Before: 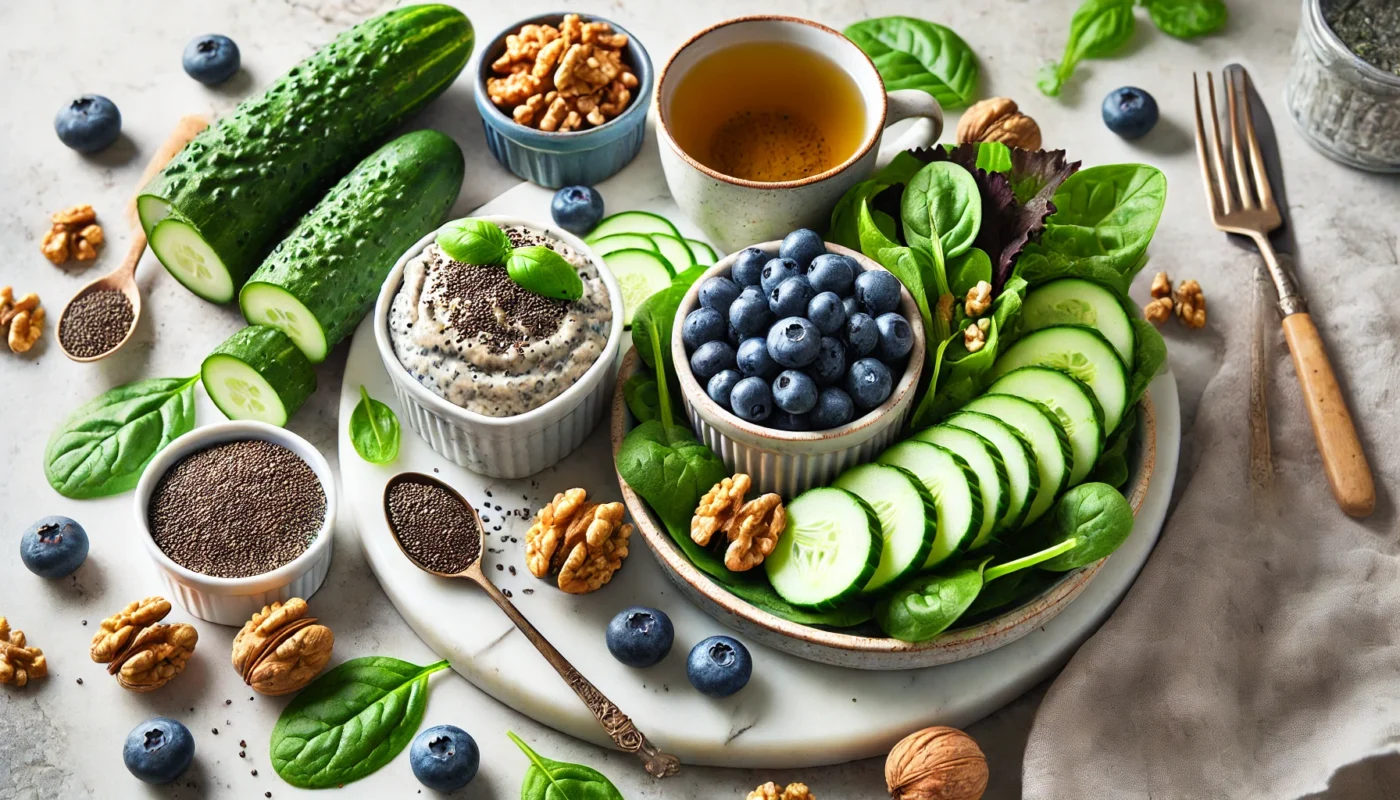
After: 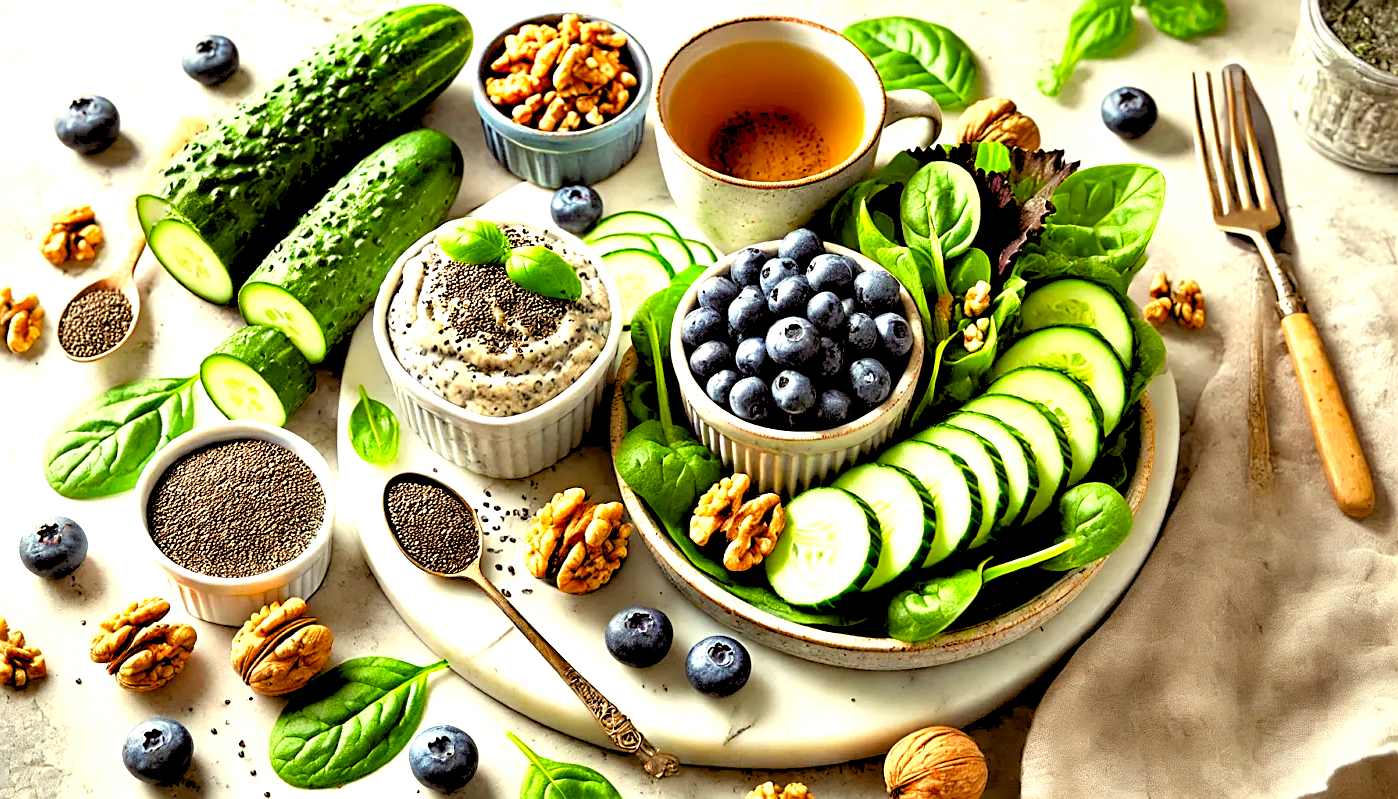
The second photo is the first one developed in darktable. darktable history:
crop and rotate: left 0.126%
sharpen: on, module defaults
exposure: black level correction 0.012, exposure 0.7 EV, compensate exposure bias true, compensate highlight preservation false
color correction: highlights a* 0.816, highlights b* 2.78, saturation 1.1
color balance: lift [1.001, 1.007, 1, 0.993], gamma [1.023, 1.026, 1.01, 0.974], gain [0.964, 1.059, 1.073, 0.927]
rgb levels: levels [[0.013, 0.434, 0.89], [0, 0.5, 1], [0, 0.5, 1]]
